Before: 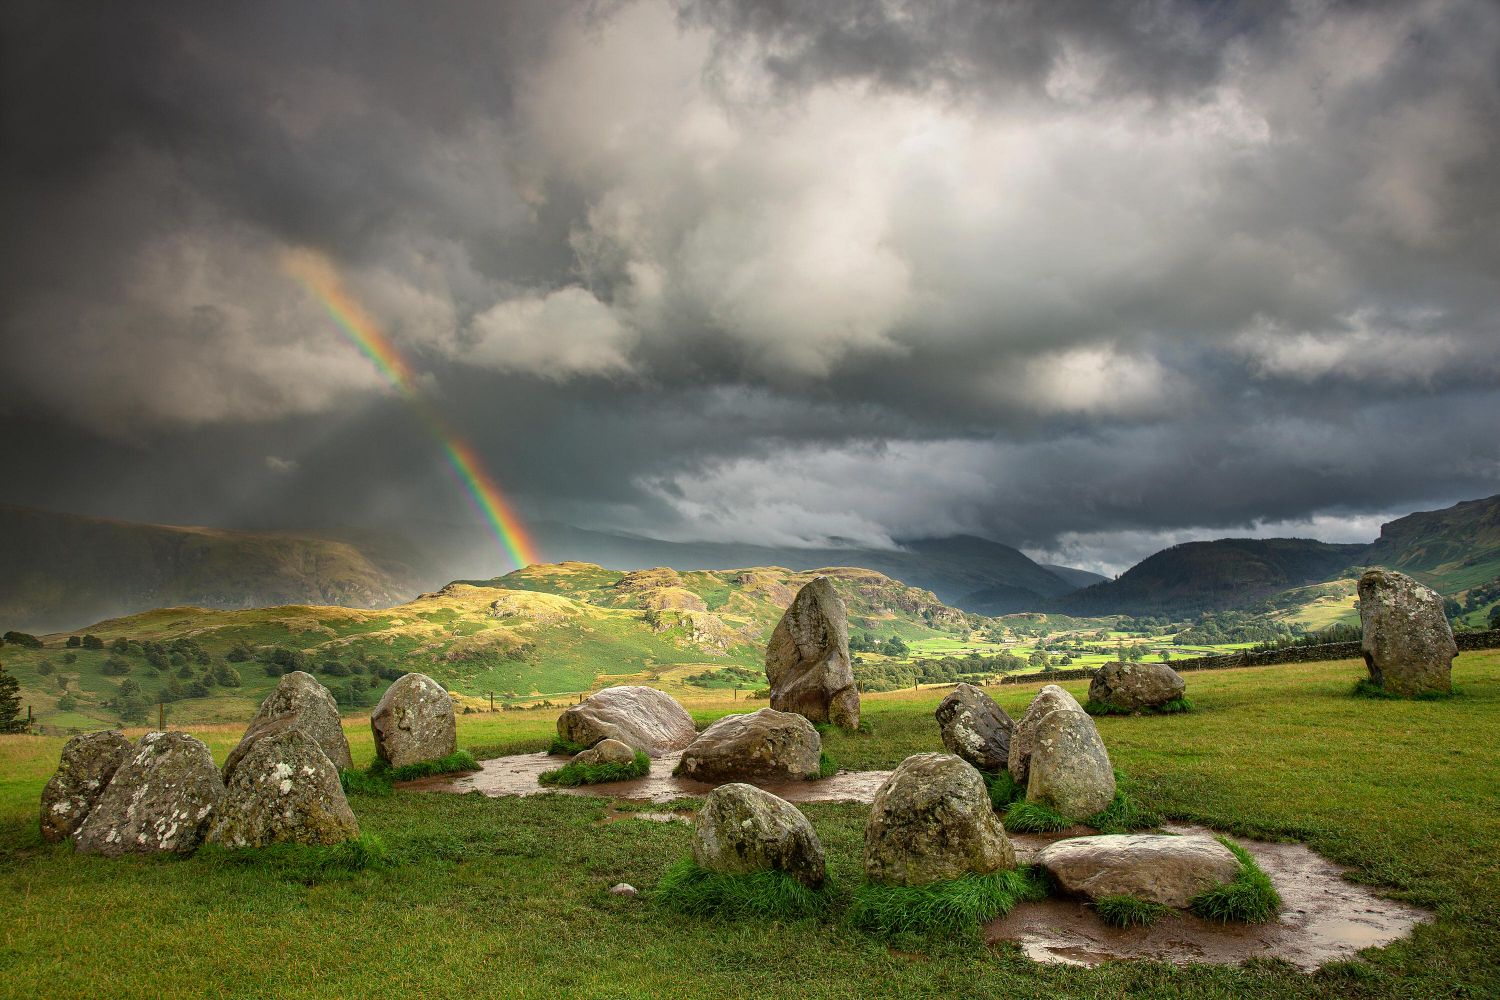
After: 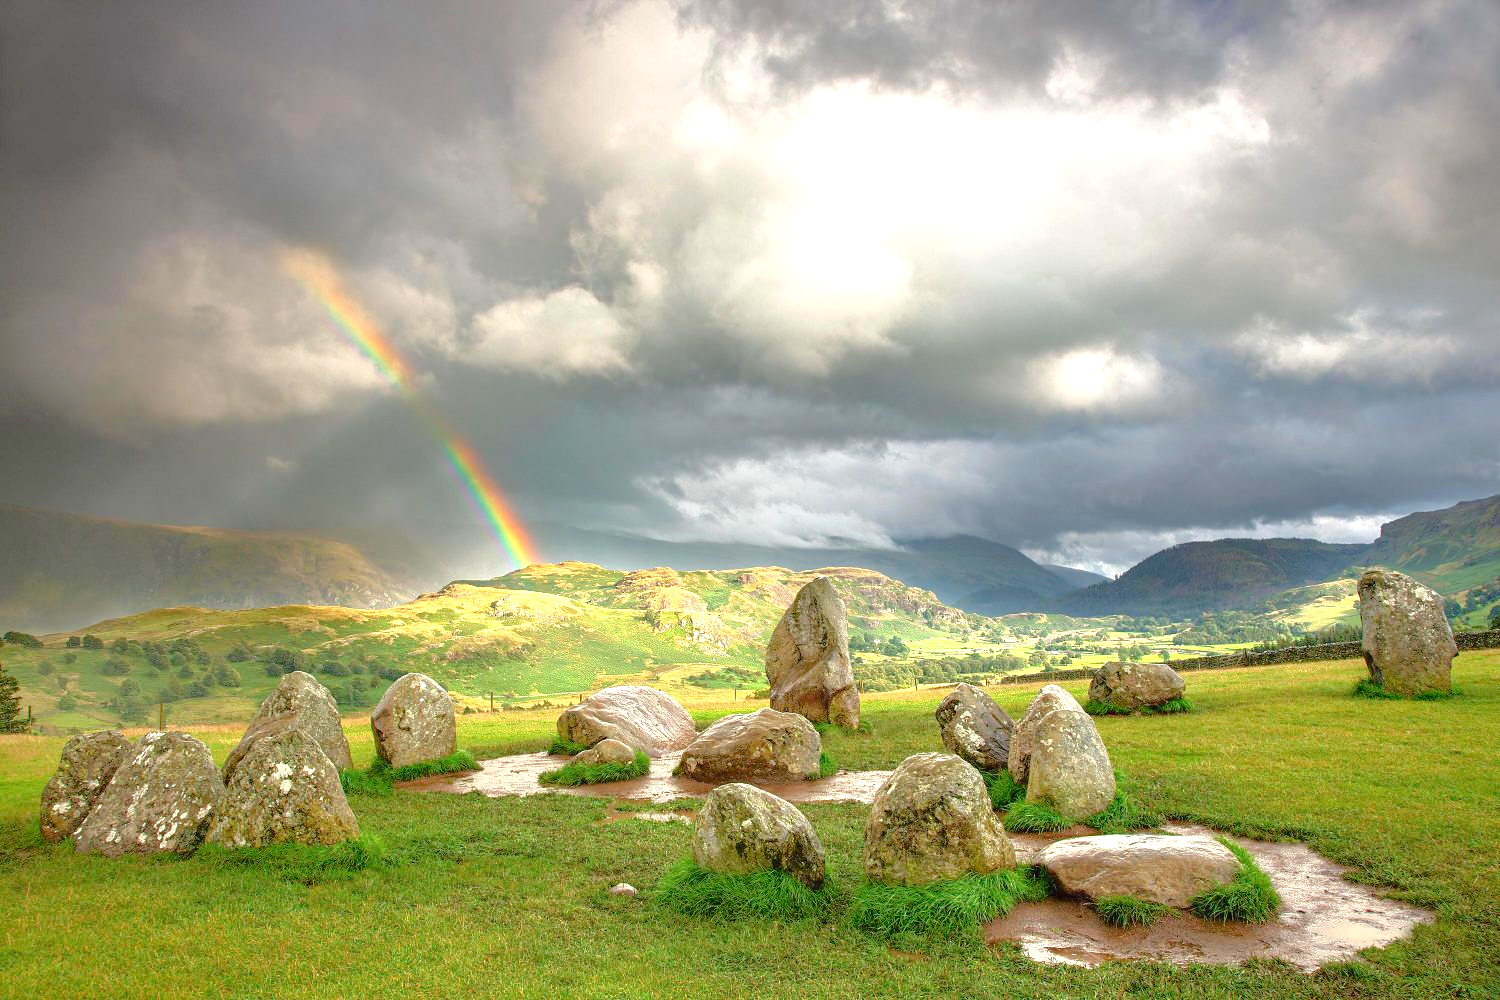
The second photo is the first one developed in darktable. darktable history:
tone curve: curves: ch0 [(0, 0) (0.004, 0.008) (0.077, 0.156) (0.169, 0.29) (0.774, 0.774) (1, 1)], color space Lab, linked channels, preserve colors none
exposure: black level correction 0, exposure 0.95 EV, compensate exposure bias true, compensate highlight preservation false
